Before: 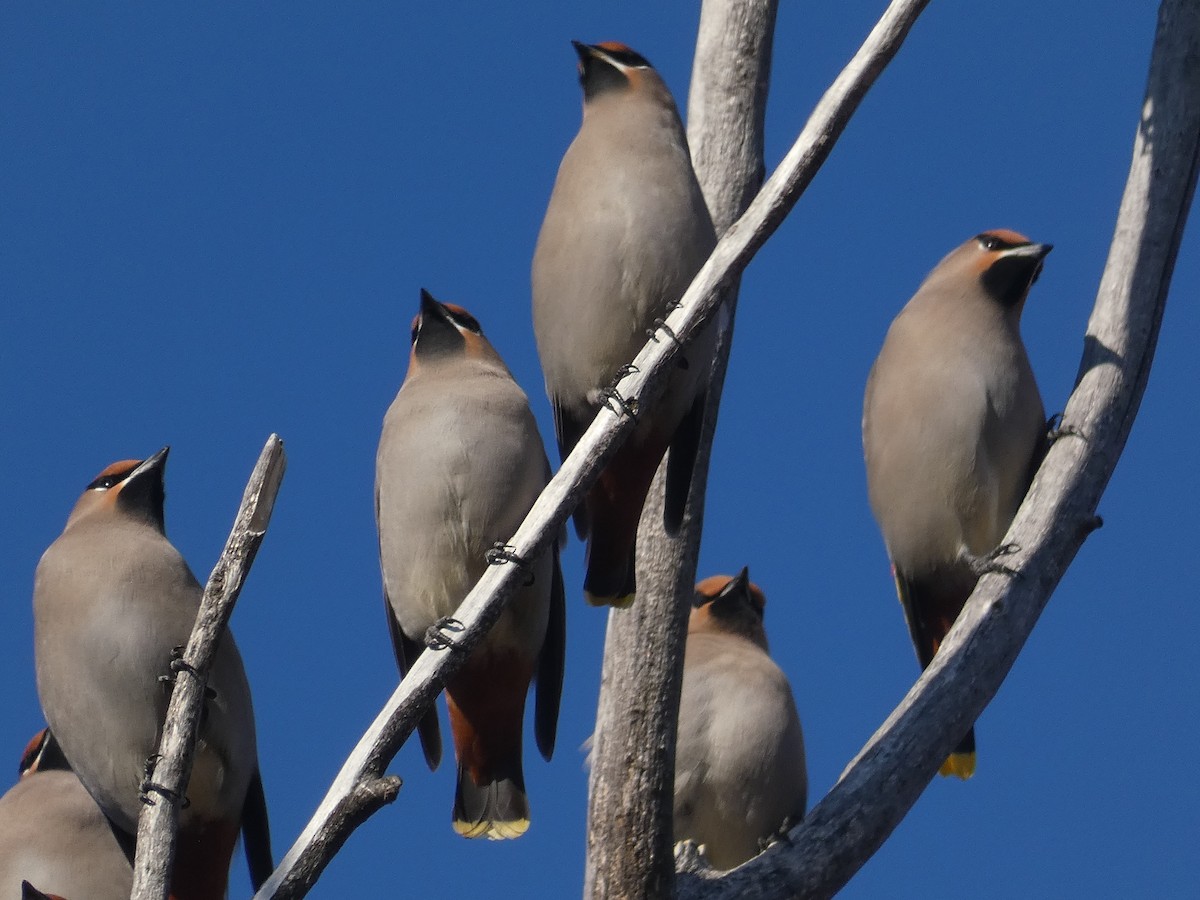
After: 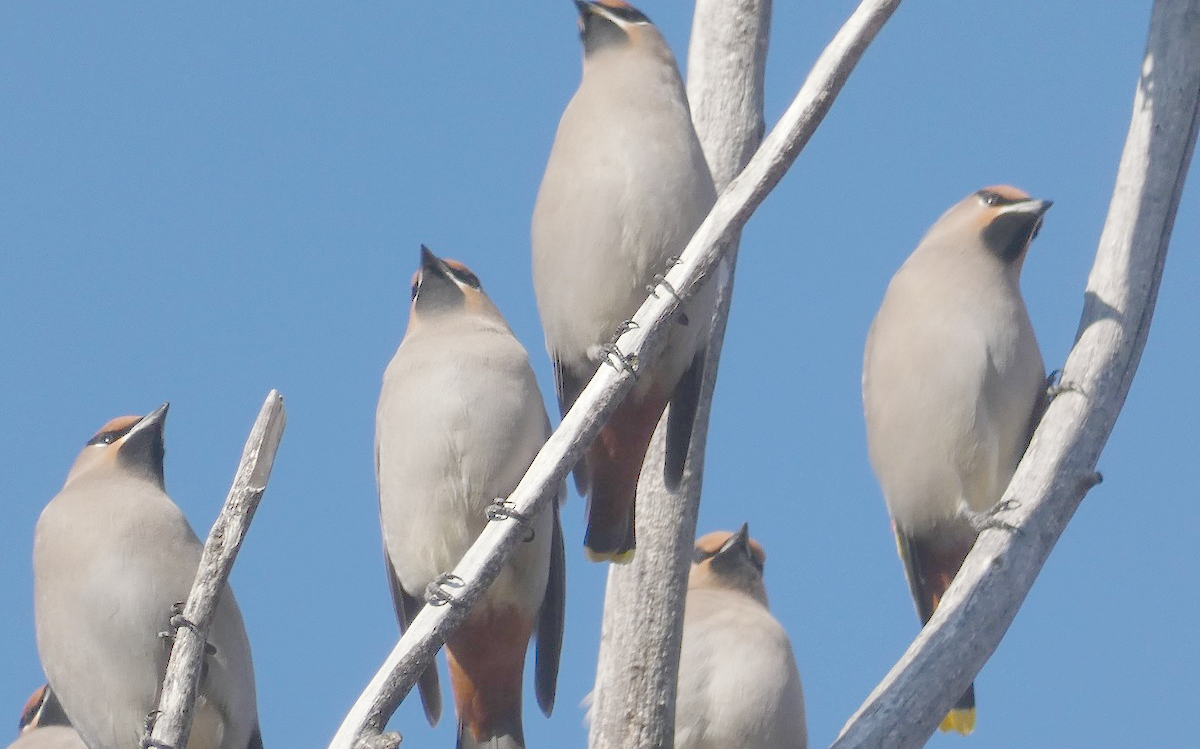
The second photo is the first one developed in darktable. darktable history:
crop: top 4.911%, bottom 11.857%
